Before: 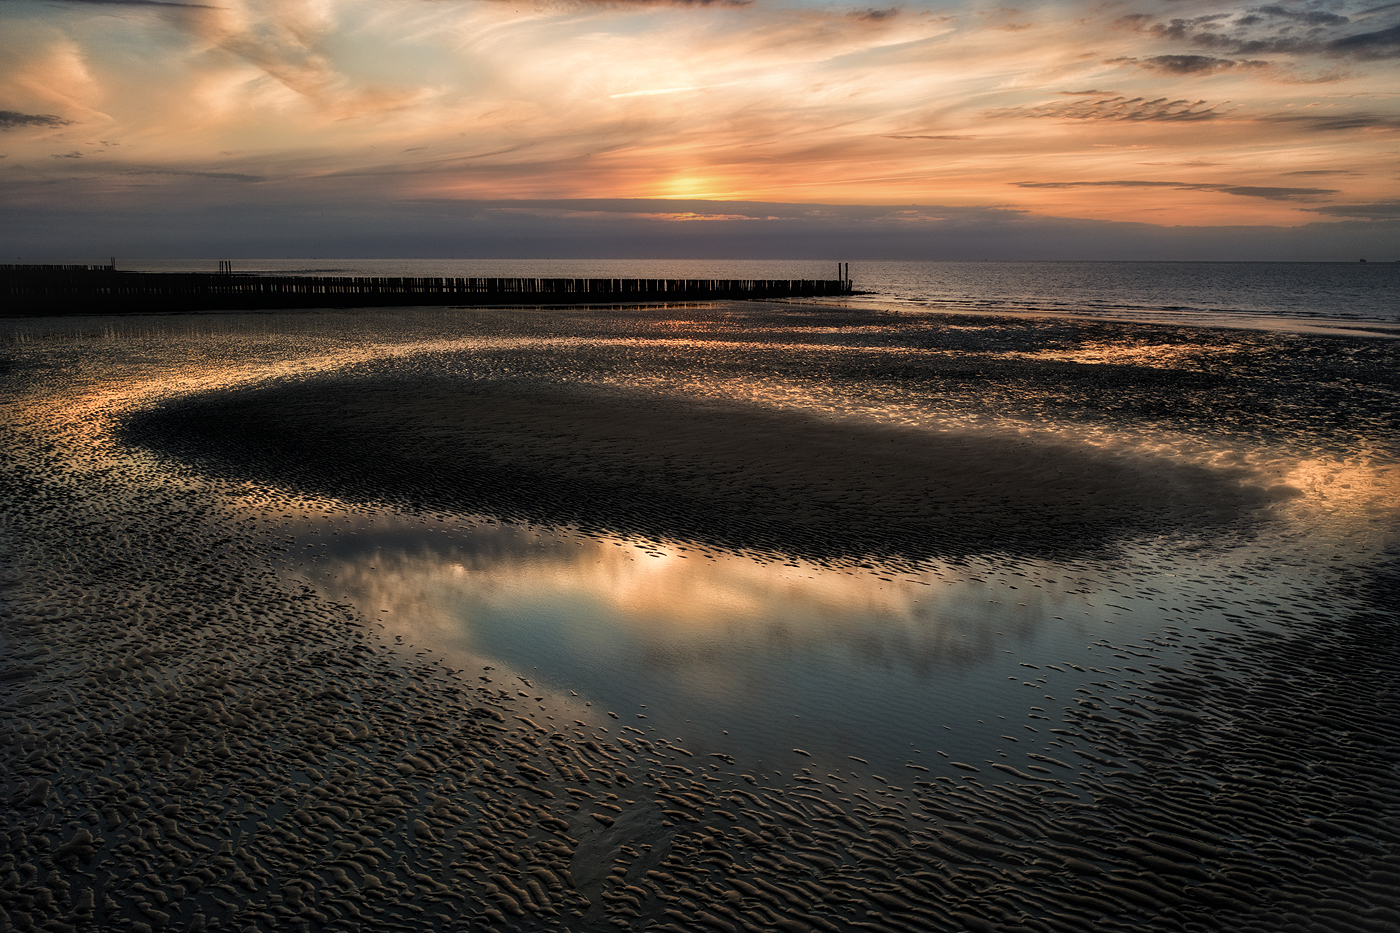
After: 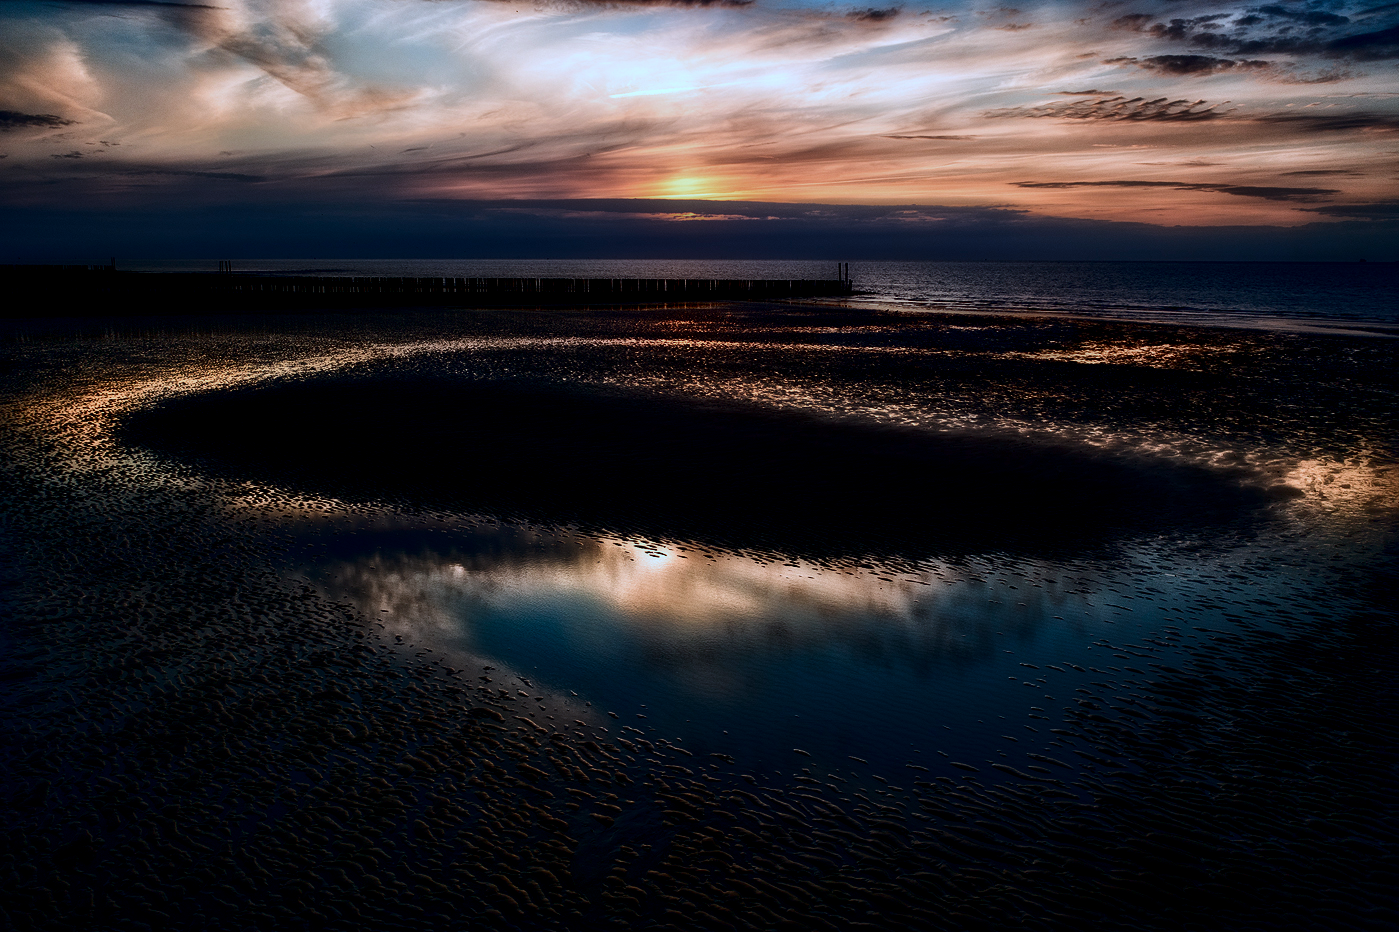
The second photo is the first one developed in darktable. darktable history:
tone equalizer: -8 EV -0.417 EV, -7 EV -0.389 EV, -6 EV -0.333 EV, -5 EV -0.222 EV, -3 EV 0.222 EV, -2 EV 0.333 EV, -1 EV 0.389 EV, +0 EV 0.417 EV, edges refinement/feathering 500, mask exposure compensation -1.57 EV, preserve details no
contrast brightness saturation: contrast 0.24, brightness -0.24, saturation 0.14
local contrast: highlights 100%, shadows 100%, detail 120%, midtone range 0.2
white balance: red 0.871, blue 1.249
base curve: exposure shift 0, preserve colors none
exposure: exposure -0.492 EV, compensate highlight preservation false
